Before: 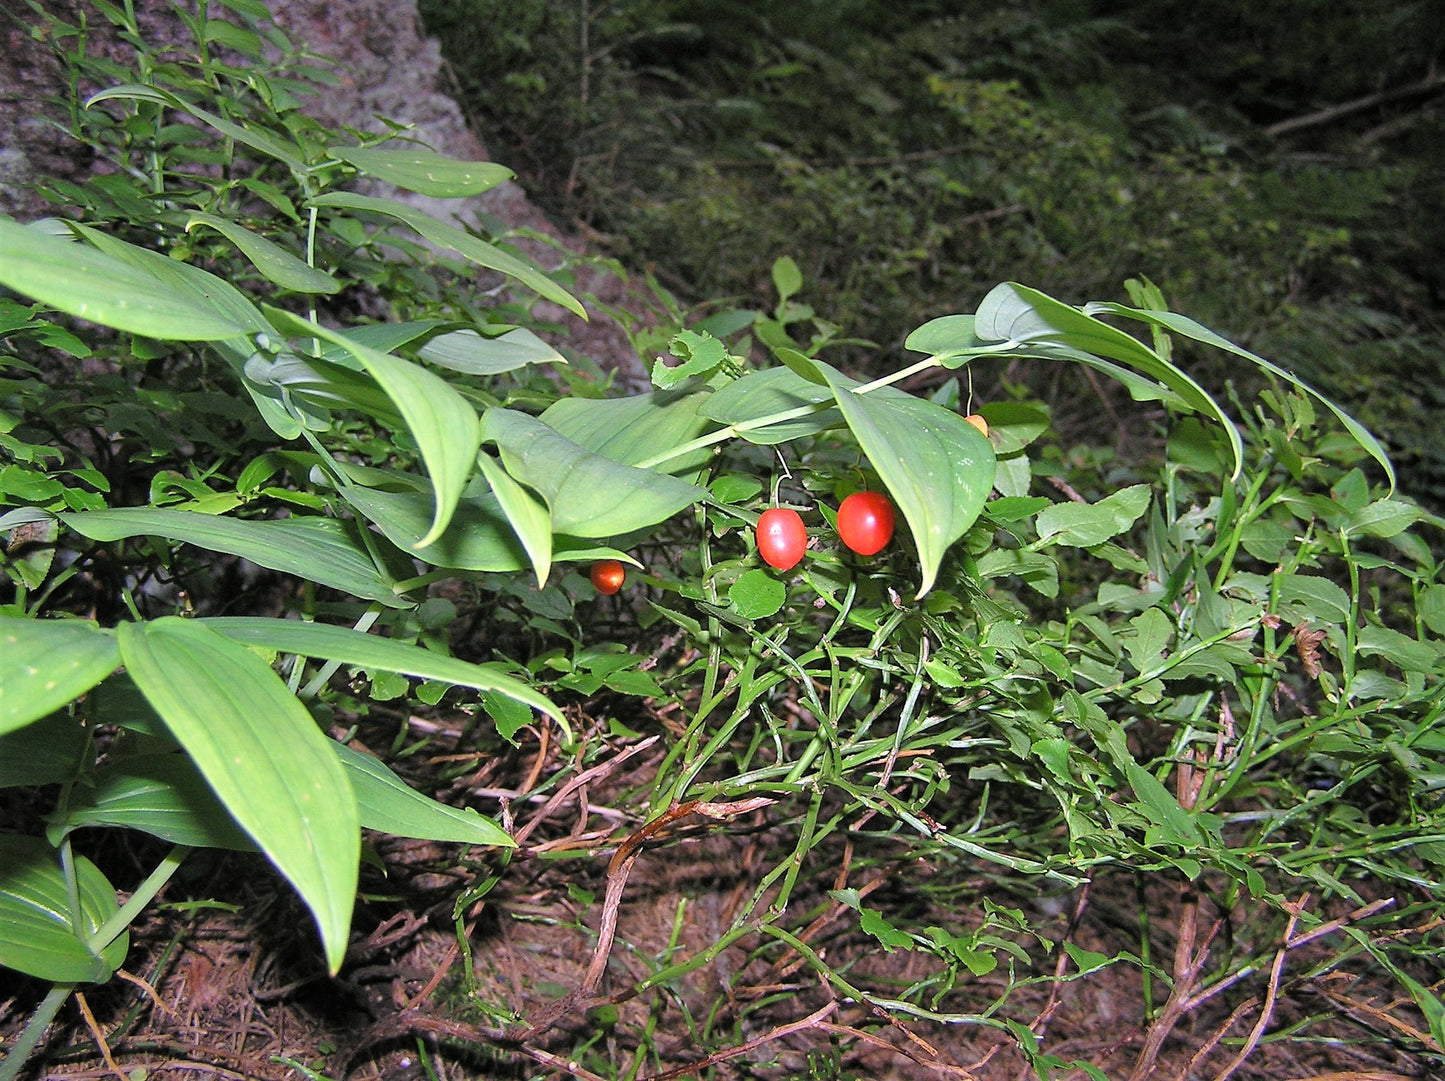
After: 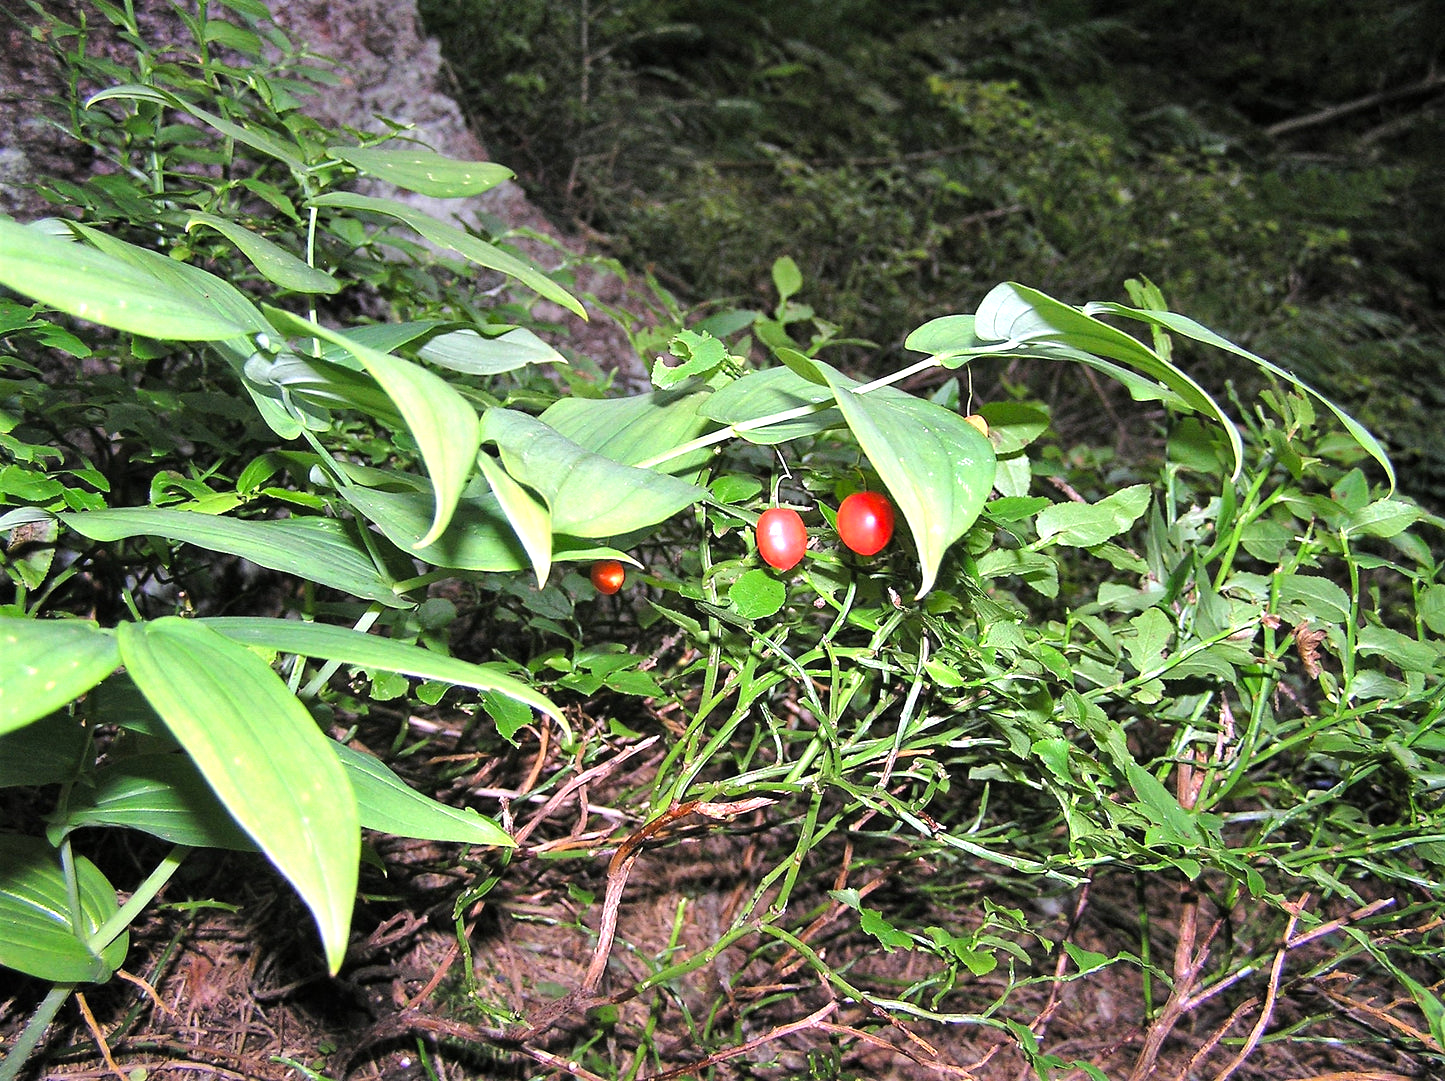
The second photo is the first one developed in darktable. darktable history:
vibrance: vibrance 20%
tone equalizer: -8 EV -0.417 EV, -7 EV -0.389 EV, -6 EV -0.333 EV, -5 EV -0.222 EV, -3 EV 0.222 EV, -2 EV 0.333 EV, -1 EV 0.389 EV, +0 EV 0.417 EV, edges refinement/feathering 500, mask exposure compensation -1.57 EV, preserve details no
exposure: exposure 0.376 EV, compensate highlight preservation false
